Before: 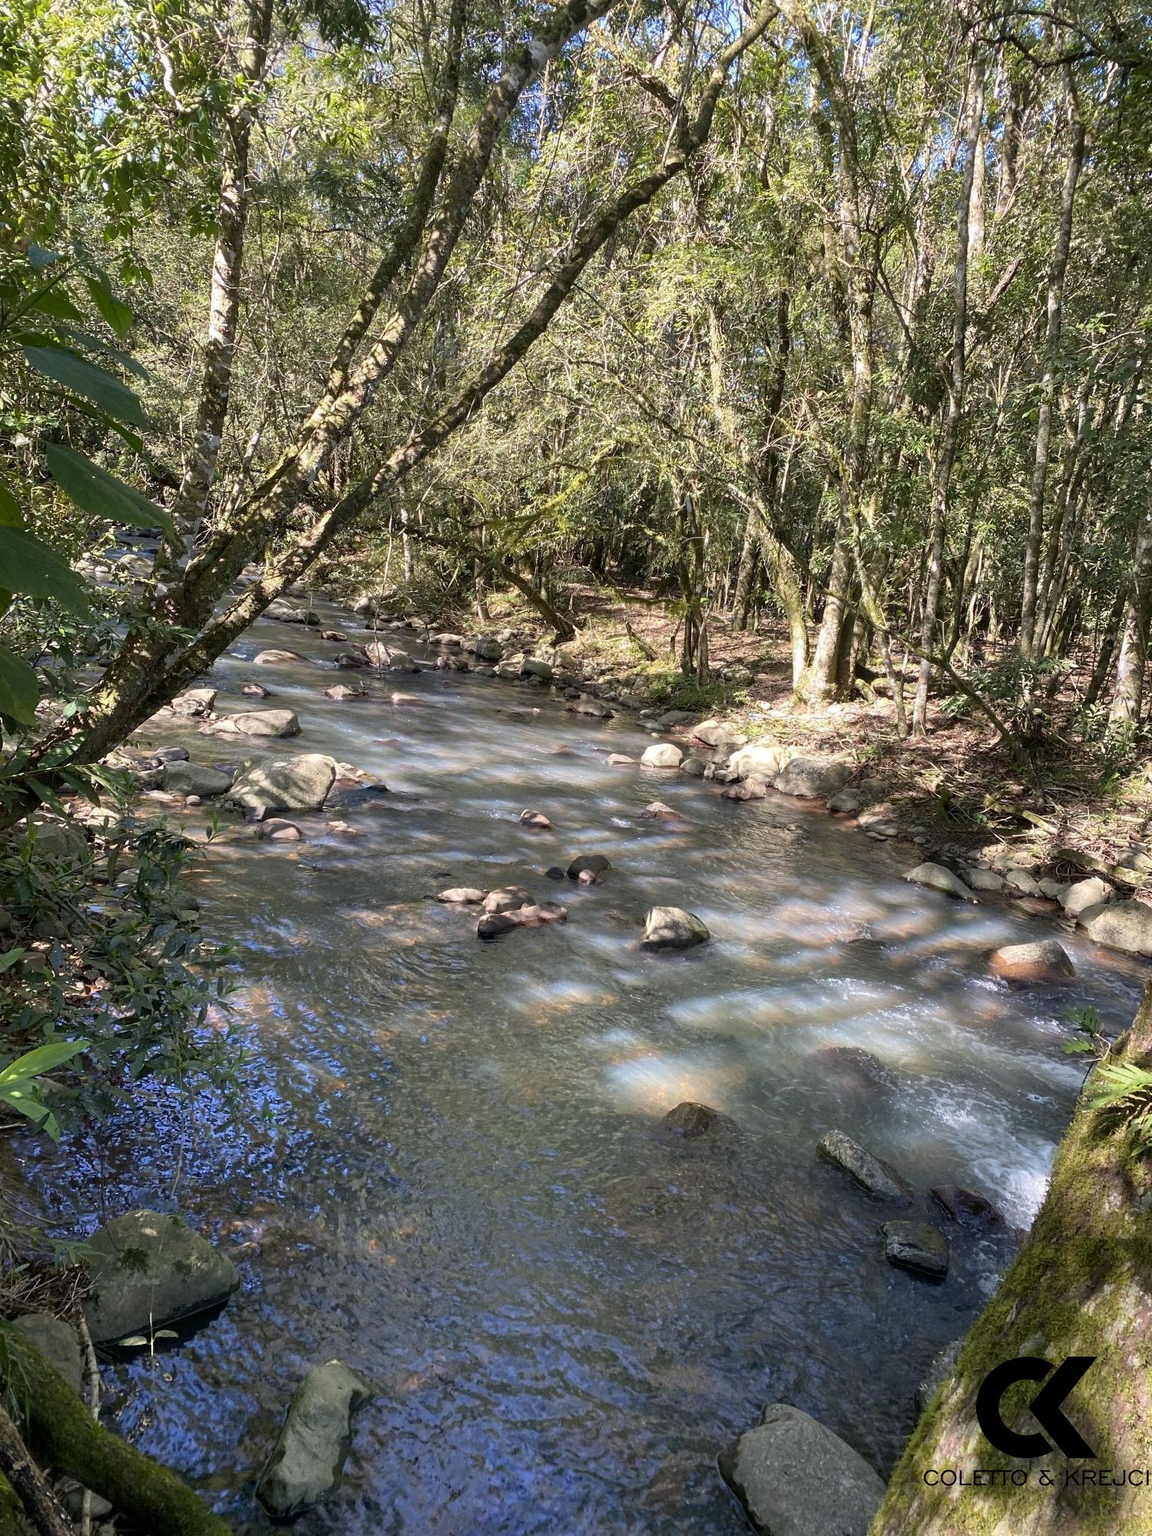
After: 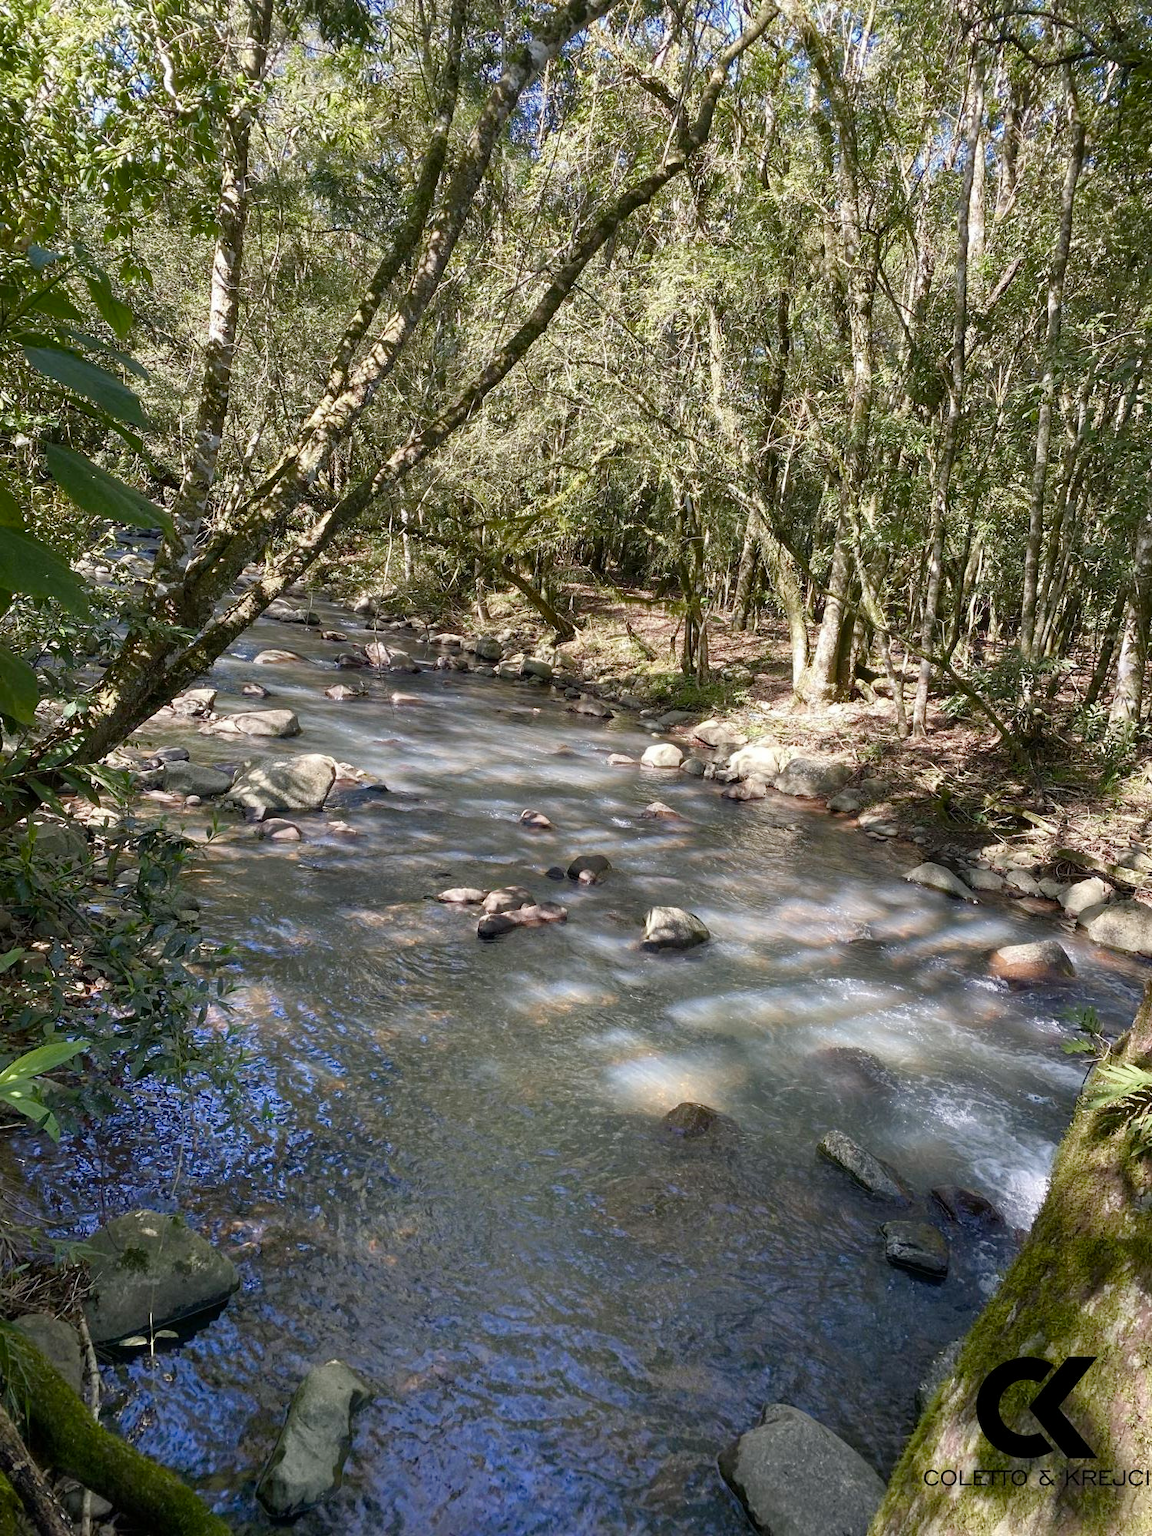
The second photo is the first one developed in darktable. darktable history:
color balance rgb: perceptual saturation grading › global saturation 20%, perceptual saturation grading › highlights -49.804%, perceptual saturation grading › shadows 24.639%
